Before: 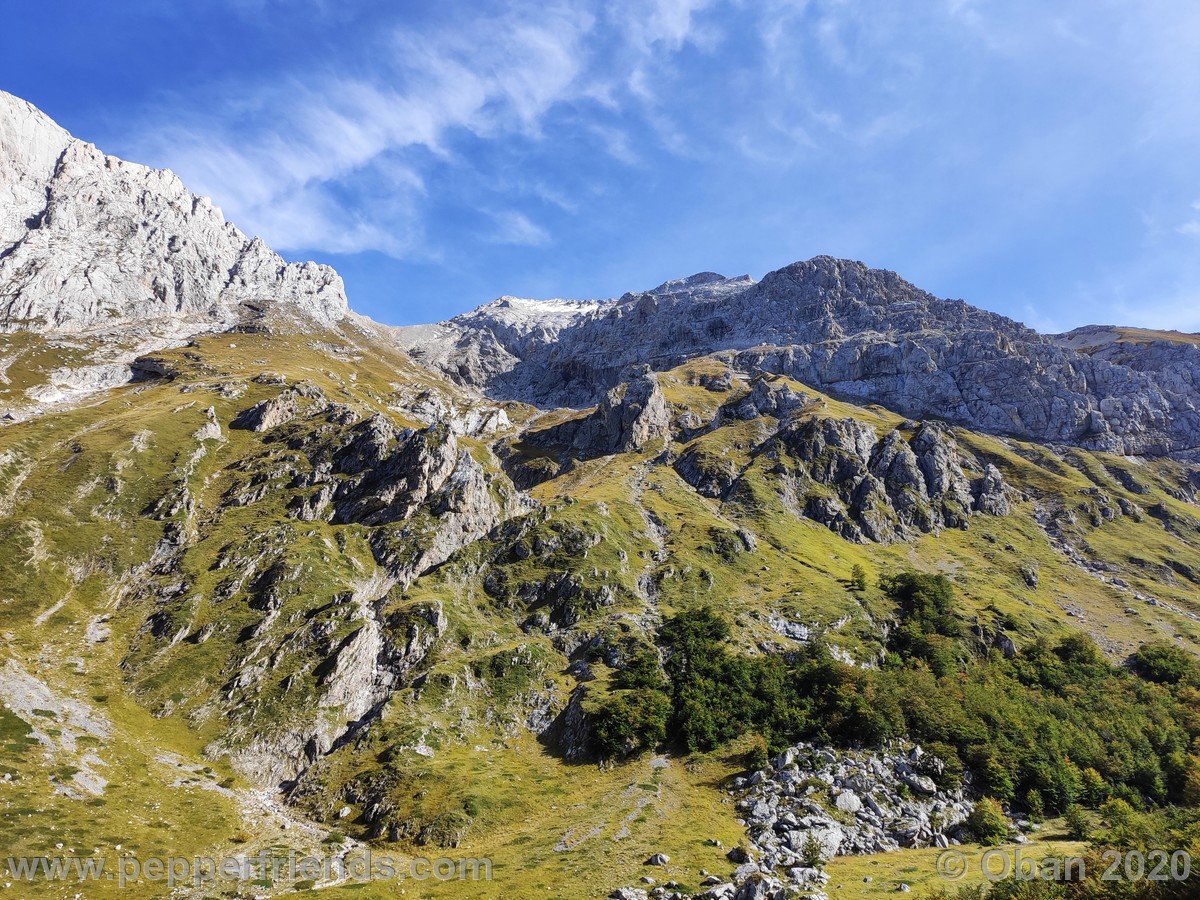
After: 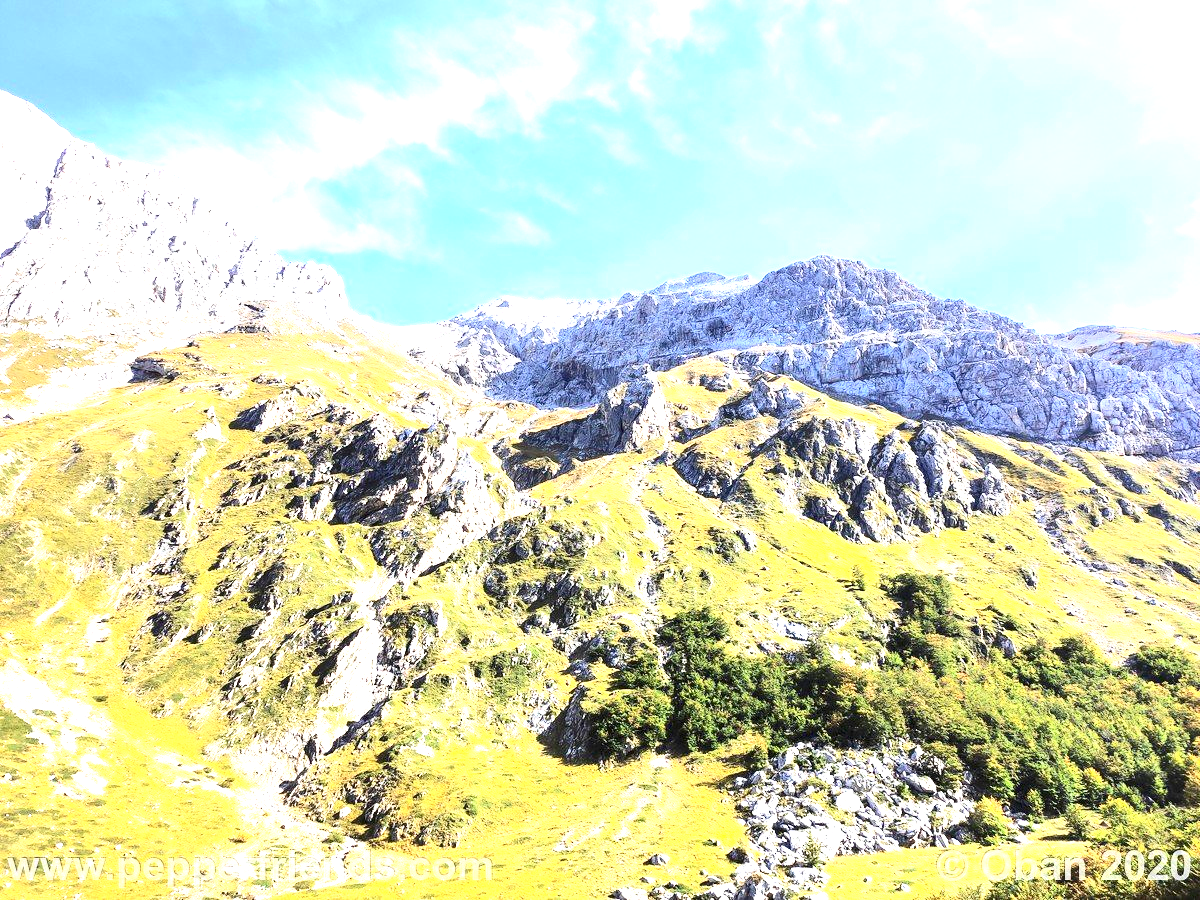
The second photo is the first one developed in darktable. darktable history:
exposure: exposure 2.04 EV, compensate highlight preservation false
contrast brightness saturation: contrast 0.24, brightness 0.09
color correction: highlights a* -0.182, highlights b* -0.124
